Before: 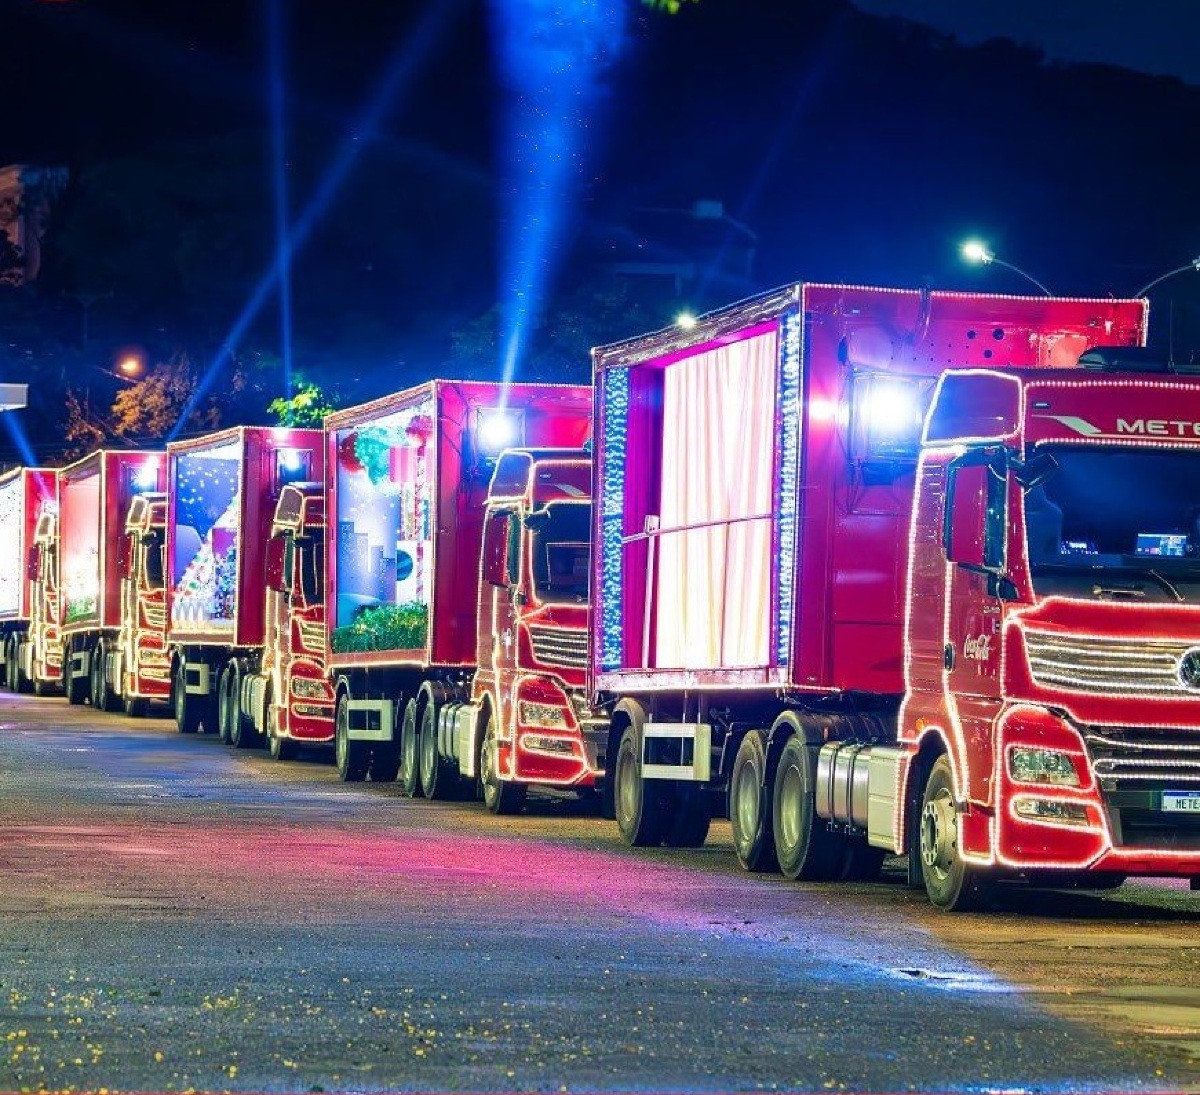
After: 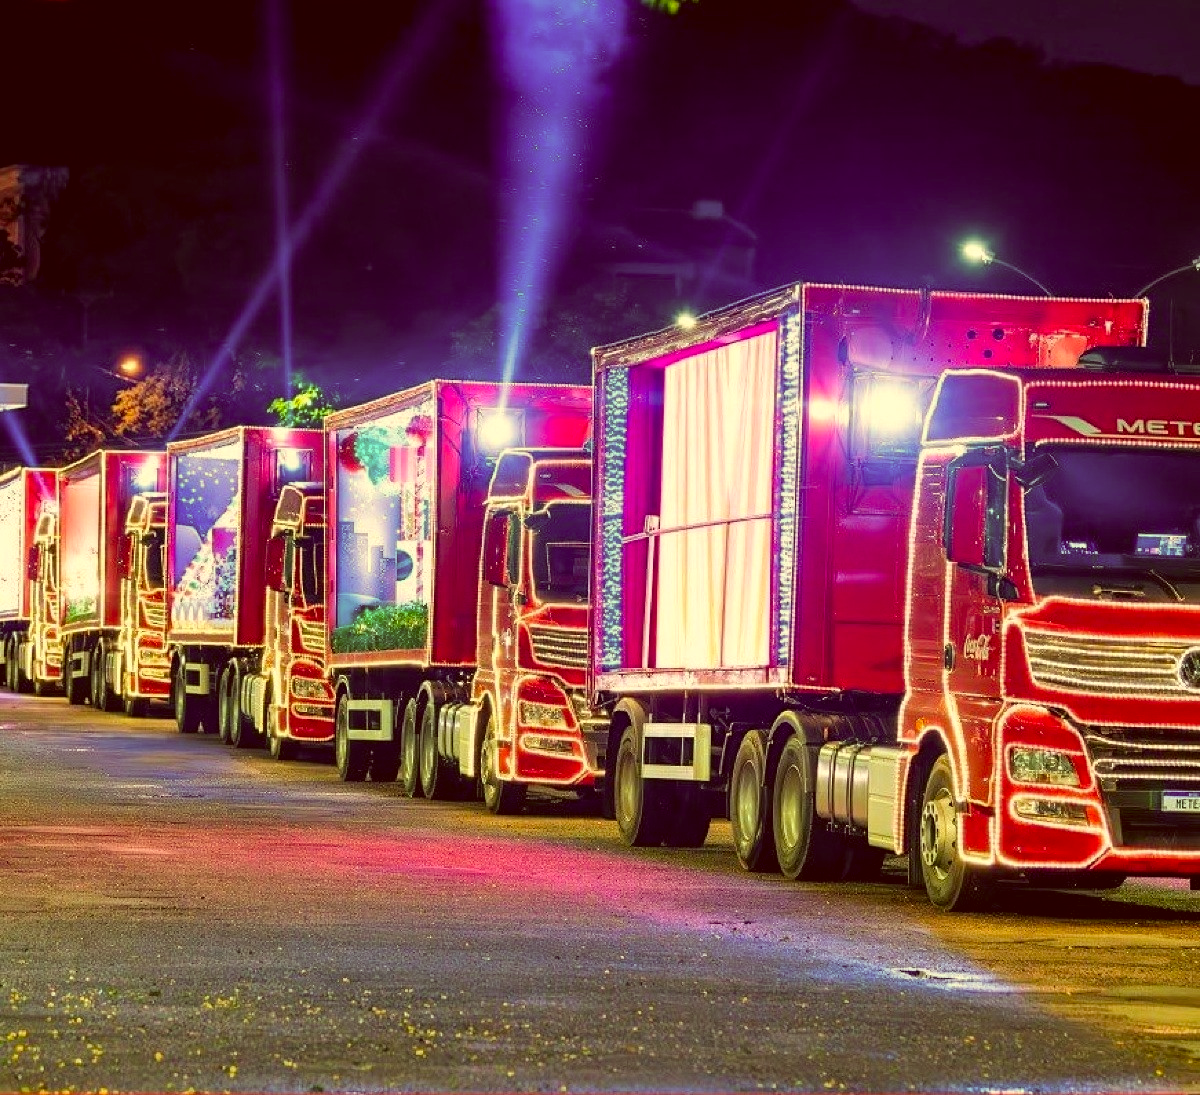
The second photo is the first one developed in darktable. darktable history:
color correction: highlights a* 1.12, highlights b* 24.26, shadows a* 15.58, shadows b* 24.26
